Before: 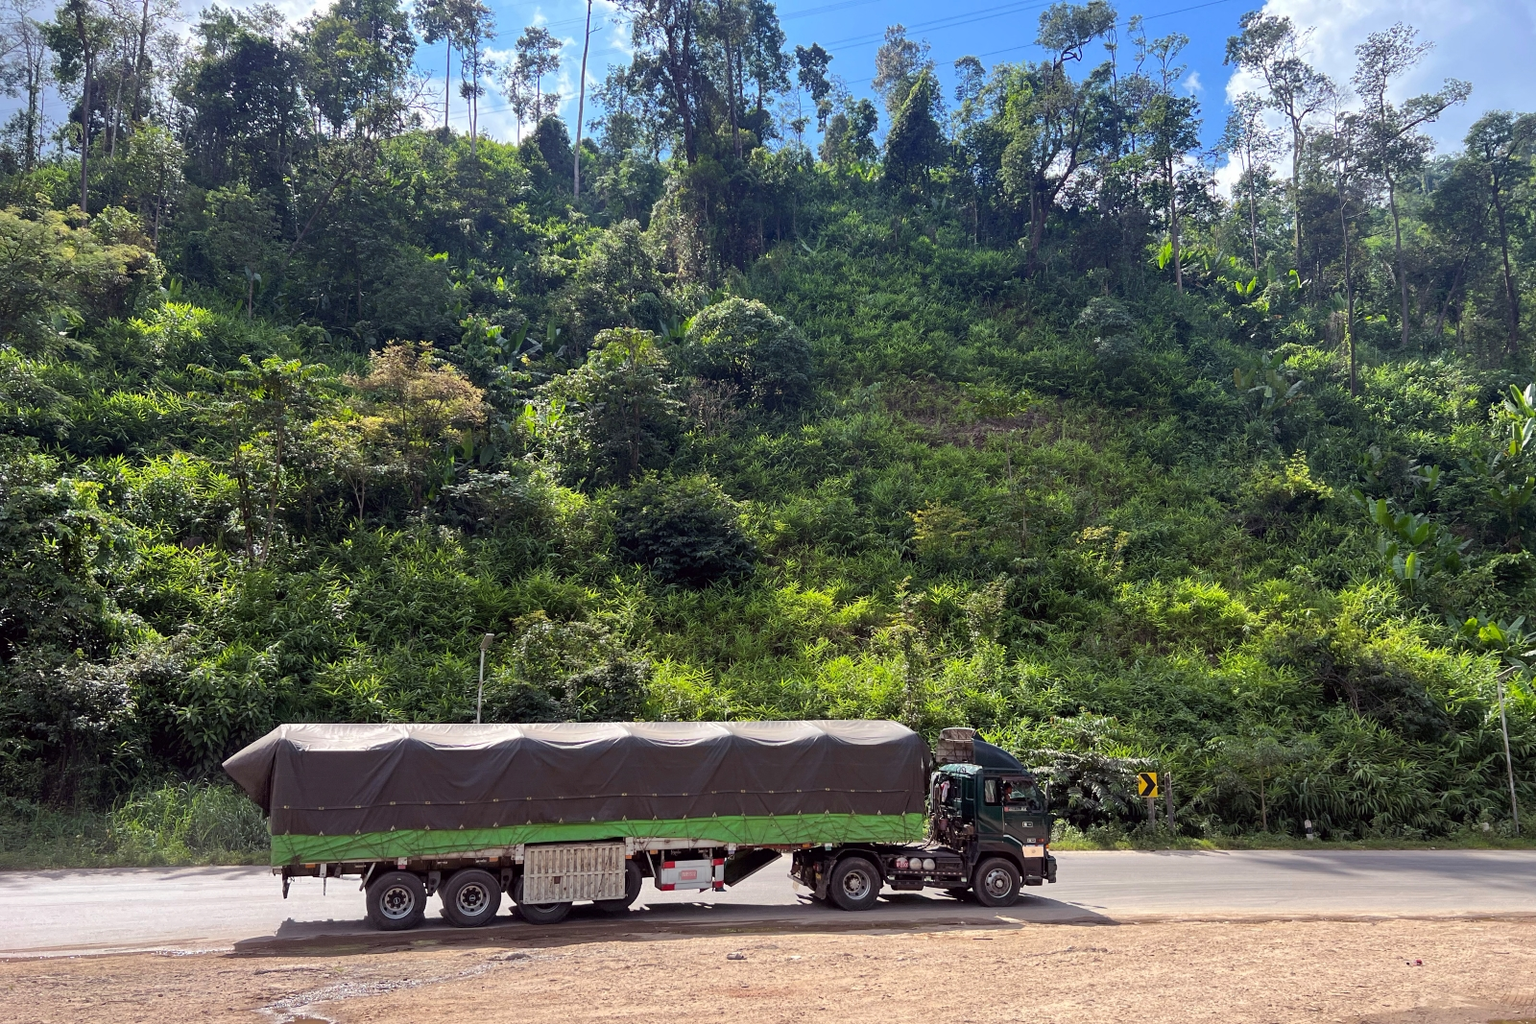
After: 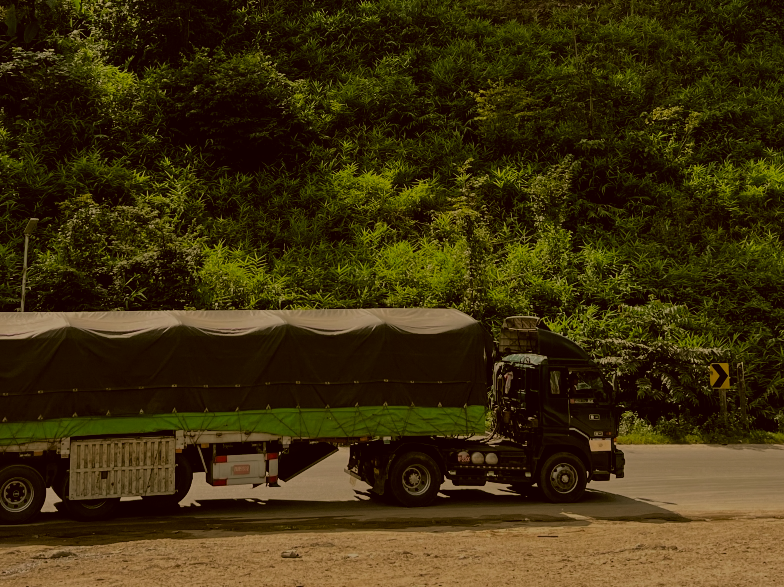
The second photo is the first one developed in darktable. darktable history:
color correction: highlights a* 8.44, highlights b* 15.38, shadows a* -0.443, shadows b* 26.71
crop: left 29.787%, top 41.466%, right 21.153%, bottom 3.491%
filmic rgb: black relative exposure -7.65 EV, white relative exposure 4.56 EV, hardness 3.61, add noise in highlights 0.002, color science v3 (2019), use custom middle-gray values true, contrast in highlights soft
exposure: exposure -1.51 EV, compensate highlight preservation false
